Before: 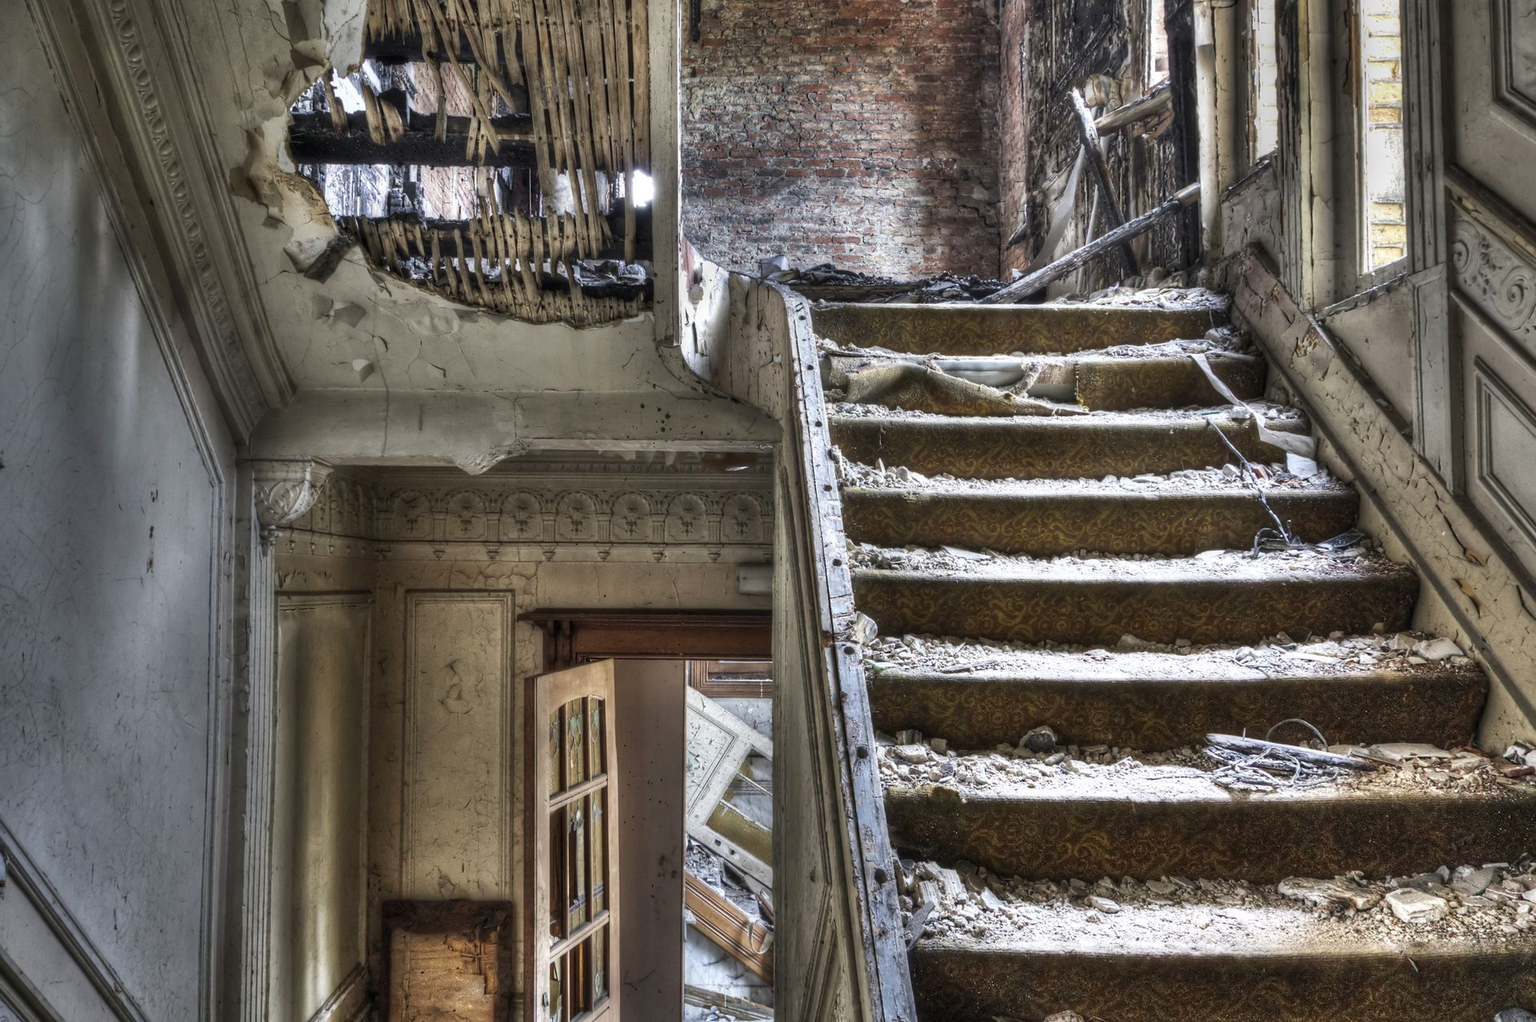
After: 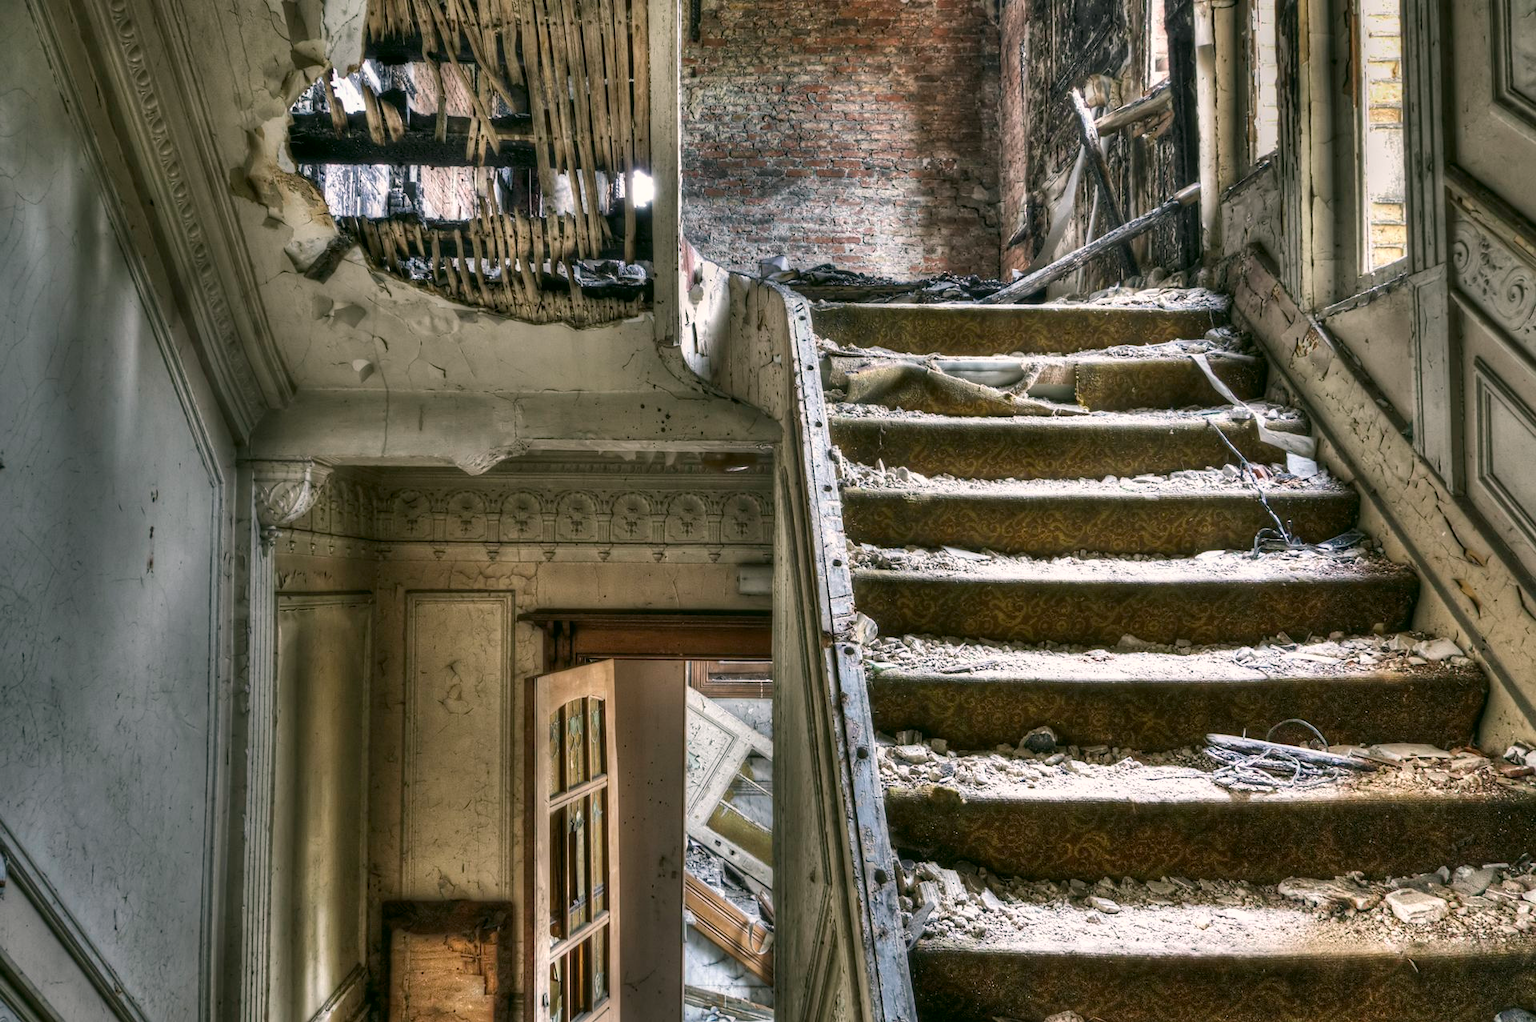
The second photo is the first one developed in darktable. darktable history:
color correction: highlights a* 4.31, highlights b* 4.92, shadows a* -6.85, shadows b* 4.81
